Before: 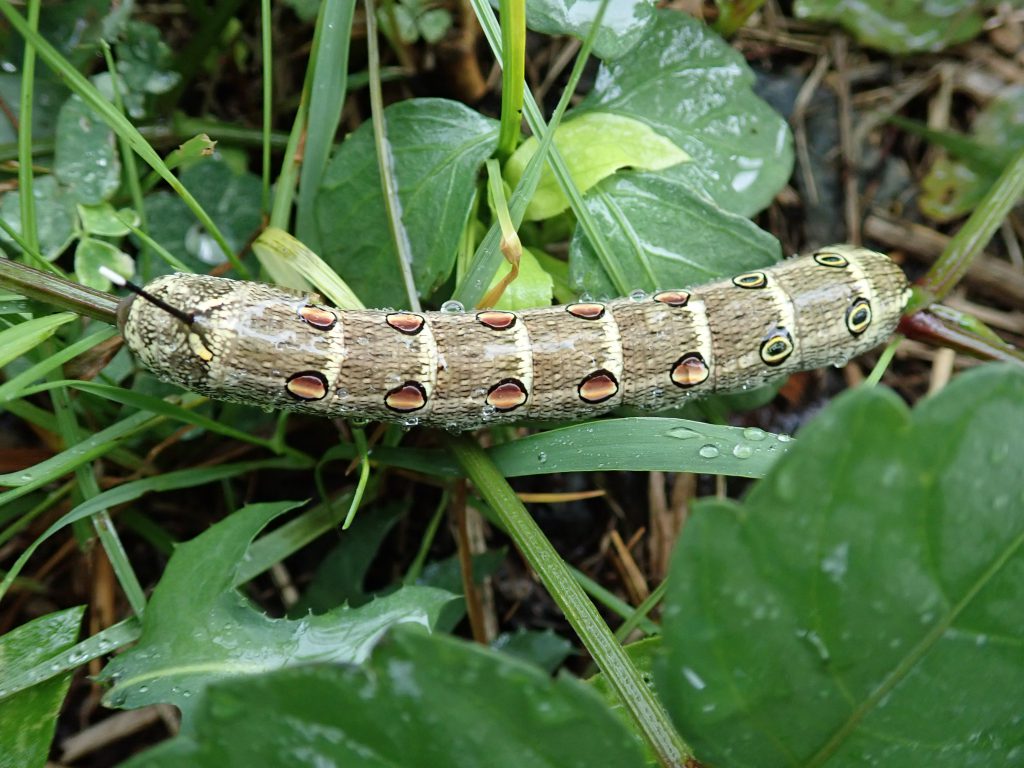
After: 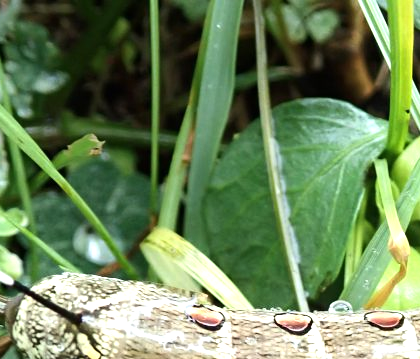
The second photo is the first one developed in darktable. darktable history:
tone equalizer: -8 EV 0.001 EV, -7 EV -0.001 EV, -6 EV 0.005 EV, -5 EV -0.04 EV, -4 EV -0.131 EV, -3 EV -0.159 EV, -2 EV 0.22 EV, -1 EV 0.706 EV, +0 EV 0.515 EV
crop and rotate: left 10.978%, top 0.097%, right 47.964%, bottom 53.11%
